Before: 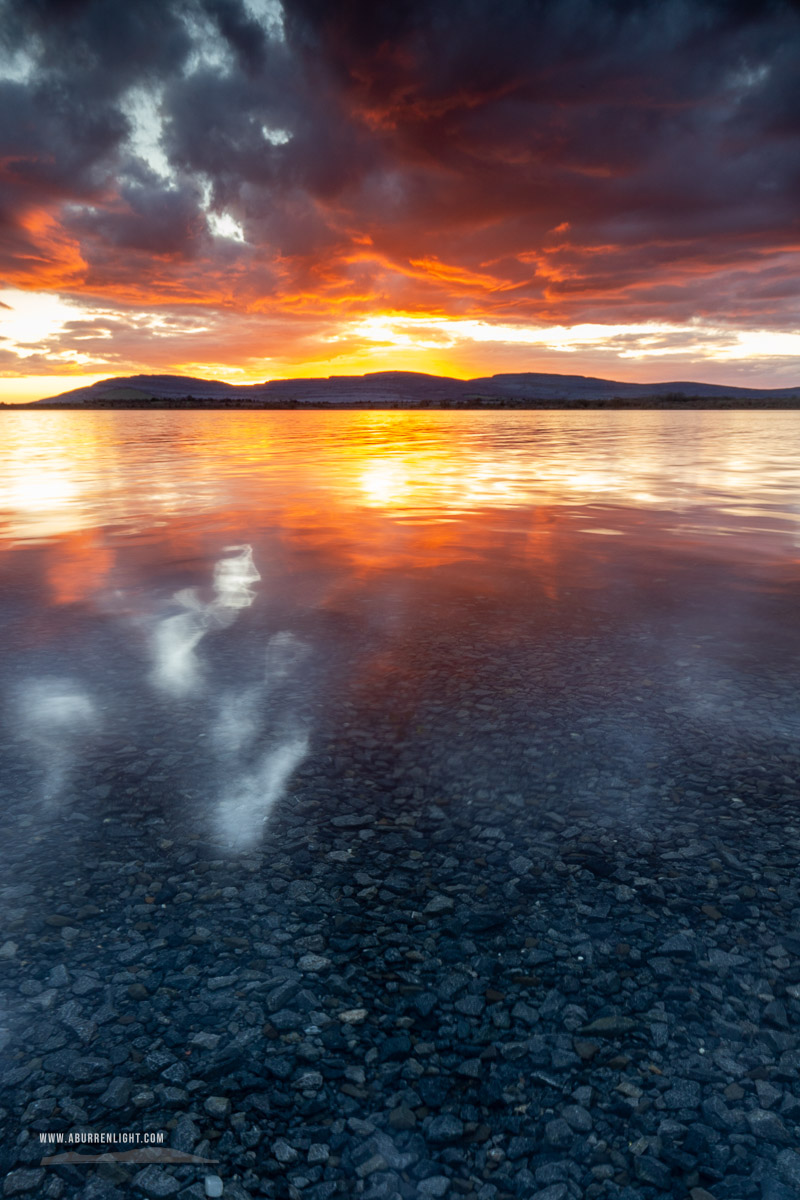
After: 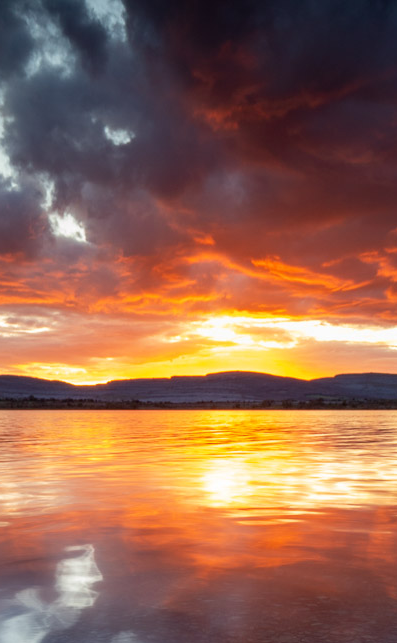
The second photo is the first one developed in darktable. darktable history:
crop: left 19.863%, right 30.429%, bottom 46.404%
